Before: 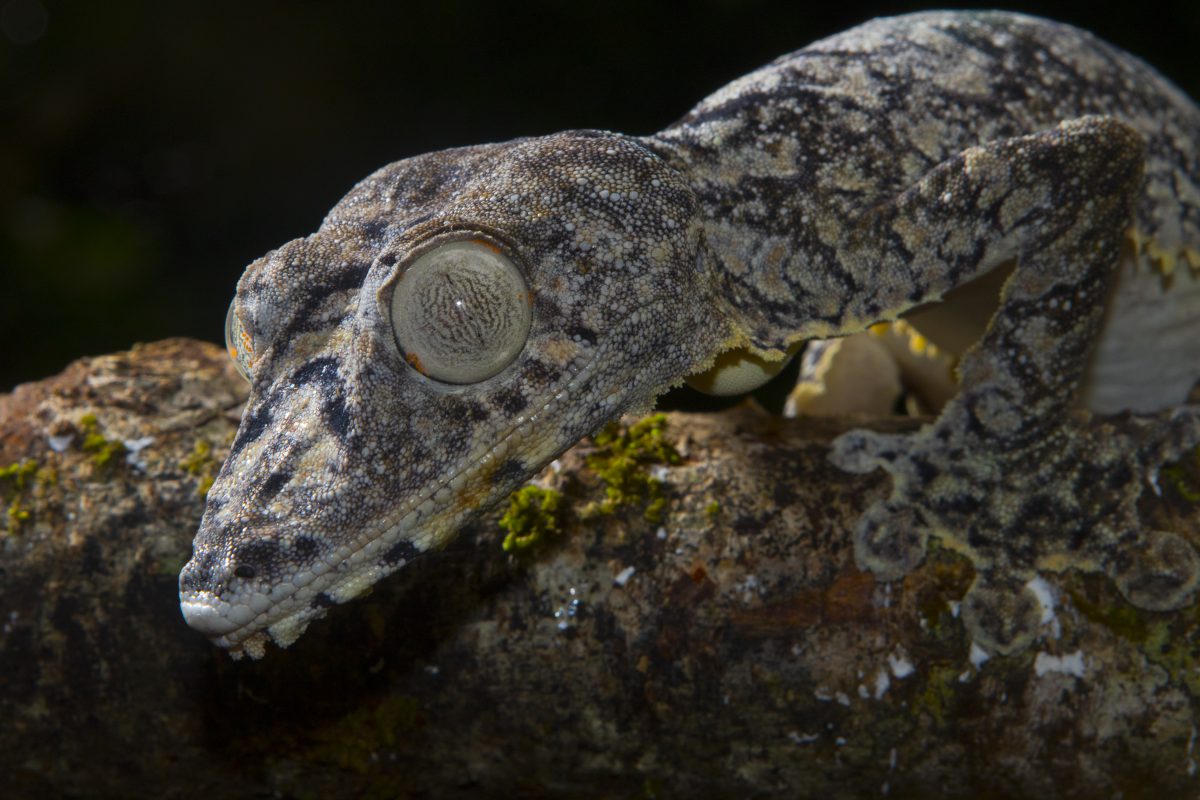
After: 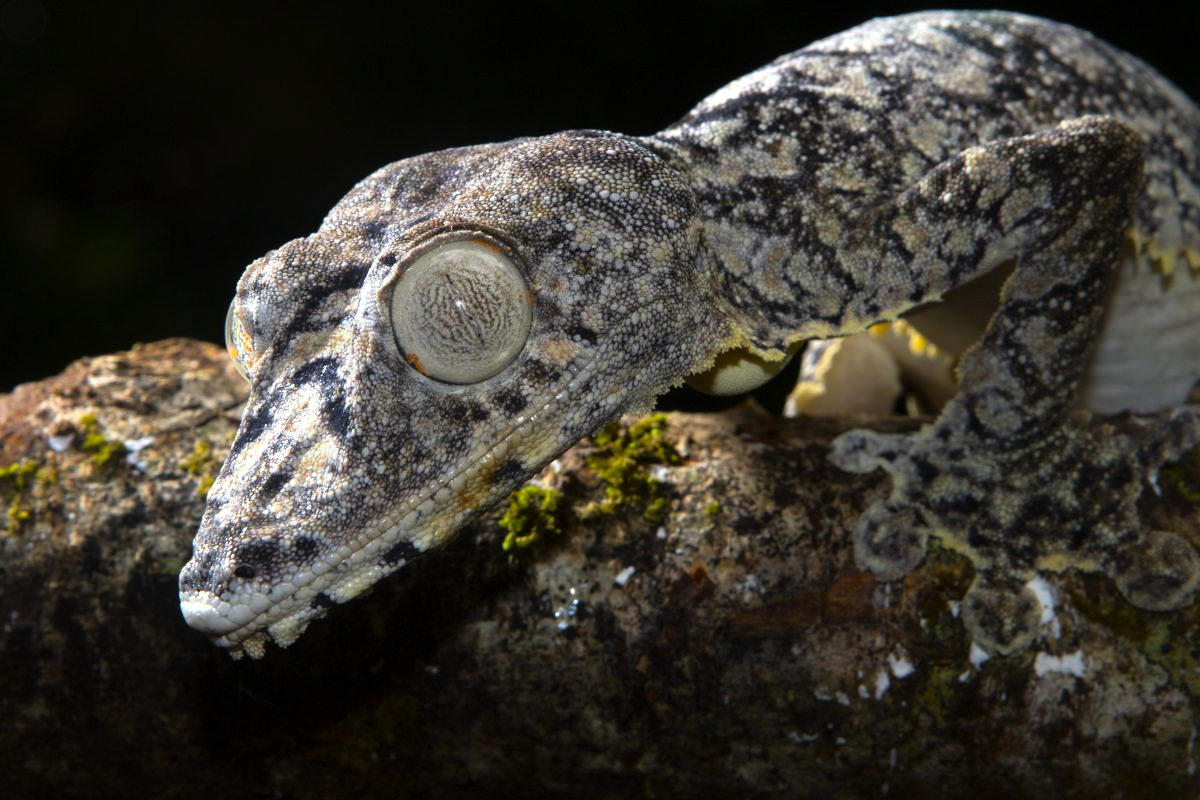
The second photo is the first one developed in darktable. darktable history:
tone equalizer: -8 EV -1.09 EV, -7 EV -1.04 EV, -6 EV -0.836 EV, -5 EV -0.559 EV, -3 EV 0.58 EV, -2 EV 0.841 EV, -1 EV 0.999 EV, +0 EV 1.08 EV
